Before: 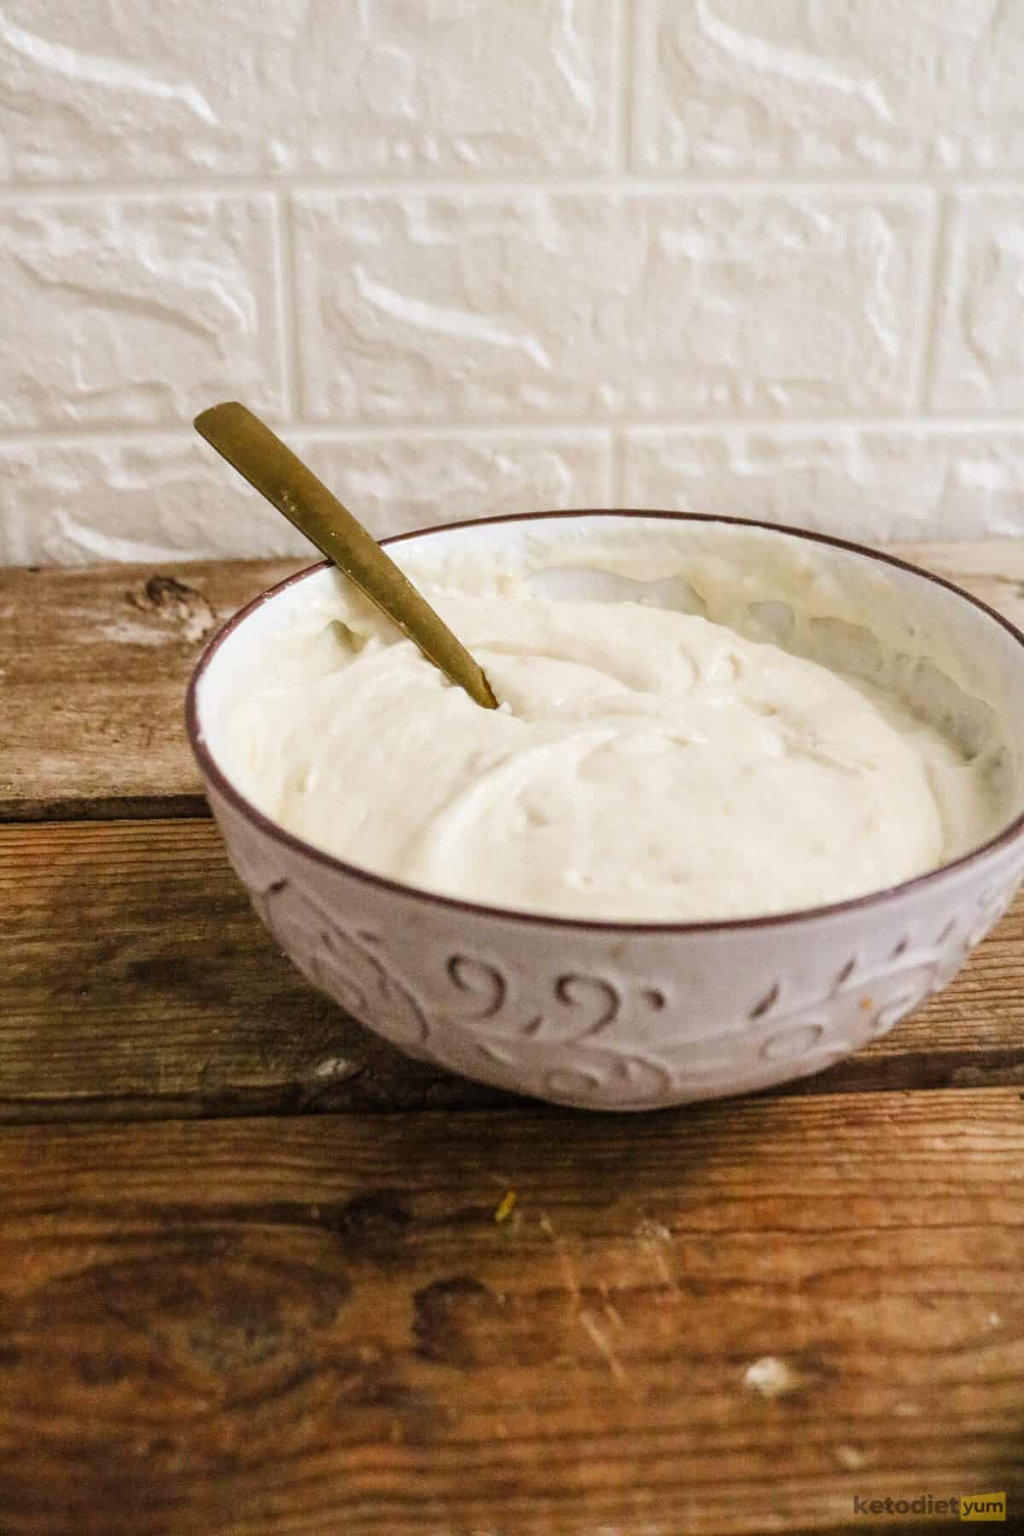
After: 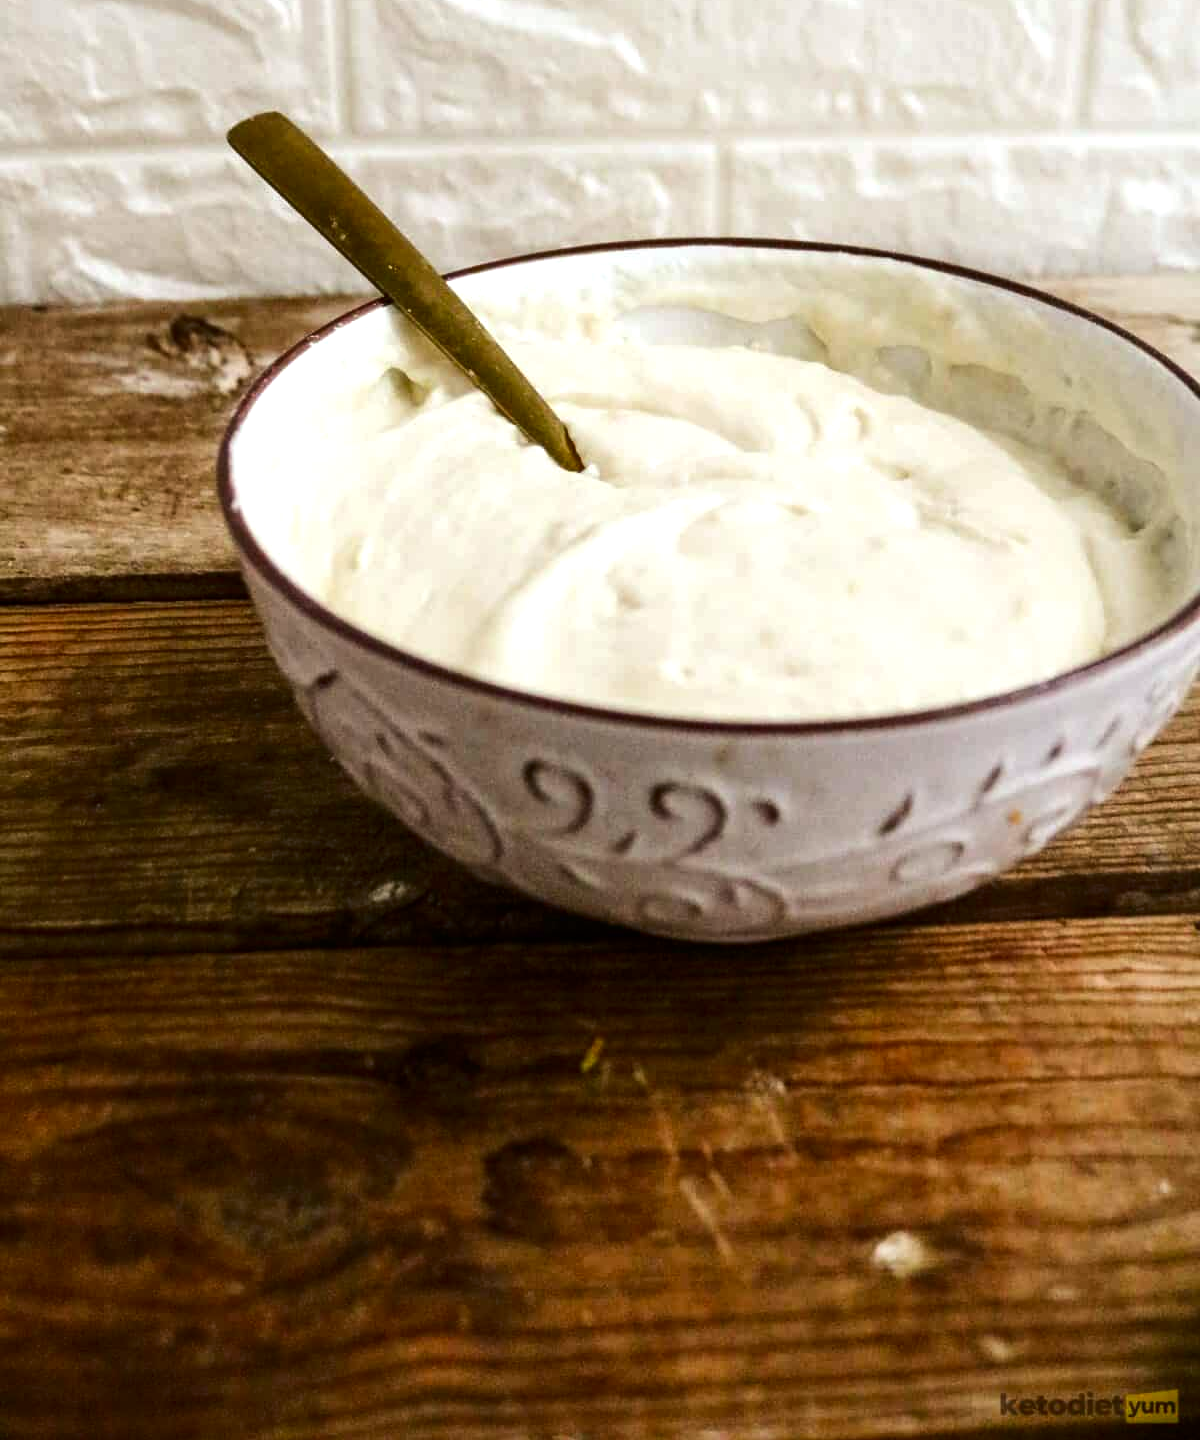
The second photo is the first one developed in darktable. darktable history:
white balance: red 0.978, blue 0.999
tone equalizer: -8 EV -0.417 EV, -7 EV -0.389 EV, -6 EV -0.333 EV, -5 EV -0.222 EV, -3 EV 0.222 EV, -2 EV 0.333 EV, -1 EV 0.389 EV, +0 EV 0.417 EV, edges refinement/feathering 500, mask exposure compensation -1.57 EV, preserve details no
crop and rotate: top 19.998%
contrast brightness saturation: contrast 0.07, brightness -0.14, saturation 0.11
